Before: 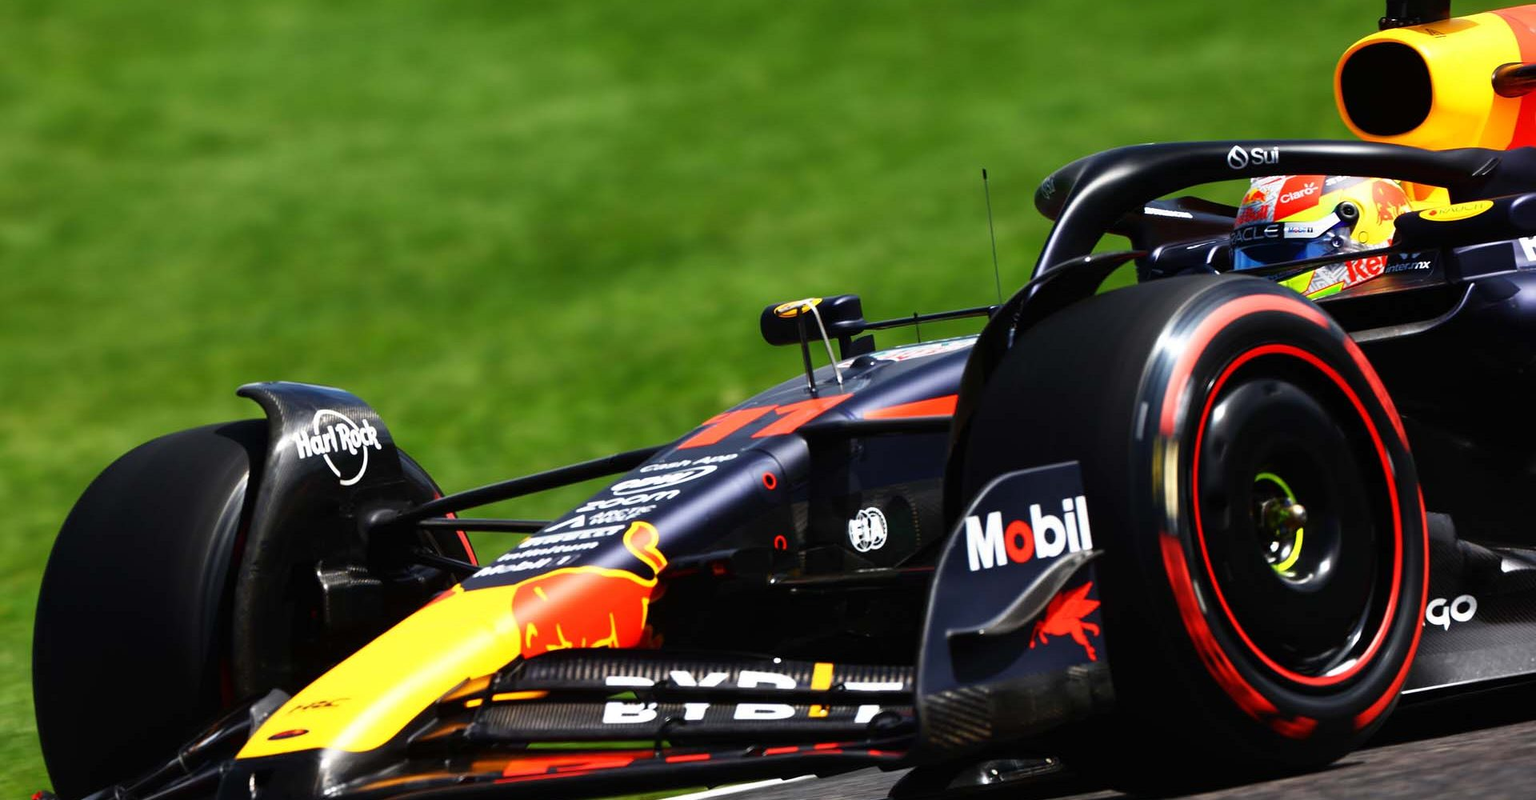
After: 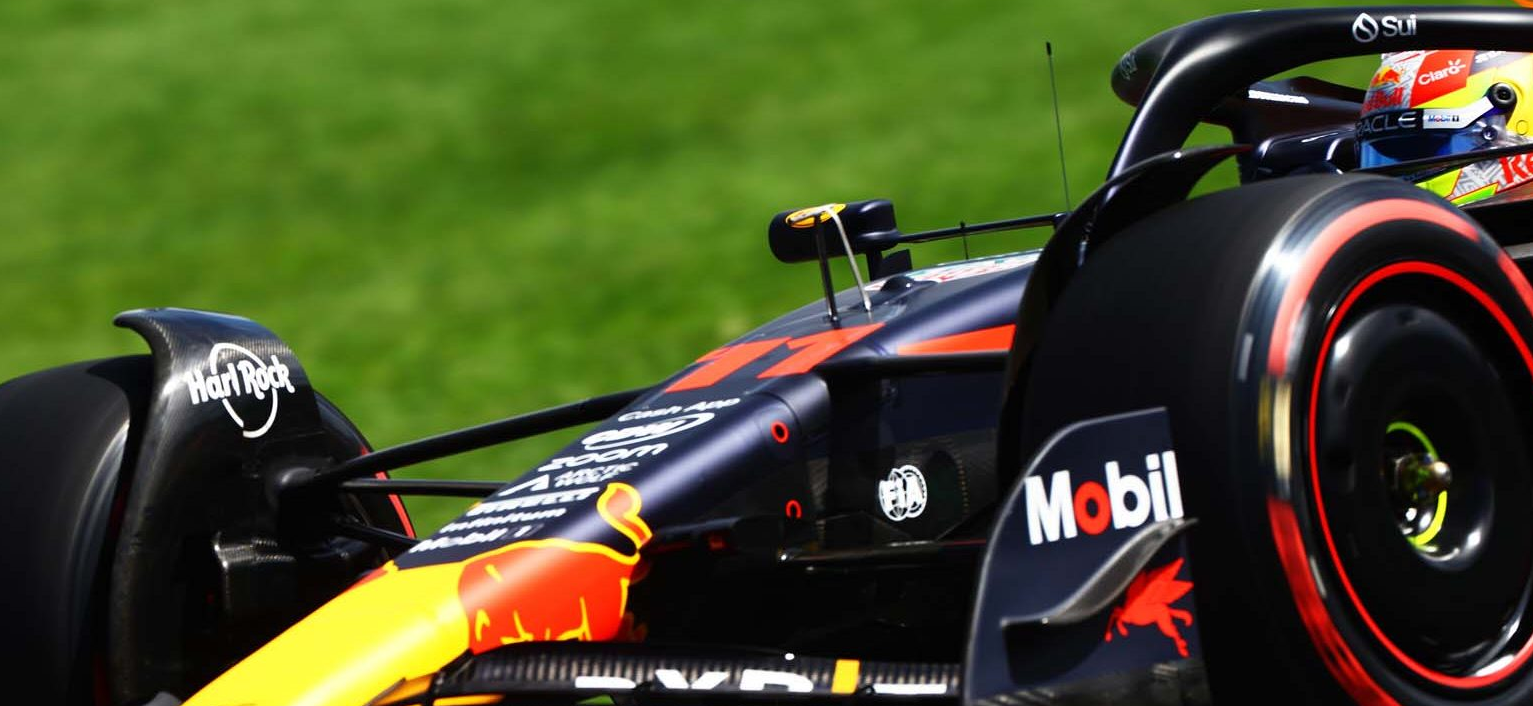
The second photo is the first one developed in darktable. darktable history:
crop: left 9.526%, top 16.986%, right 10.618%, bottom 12.321%
